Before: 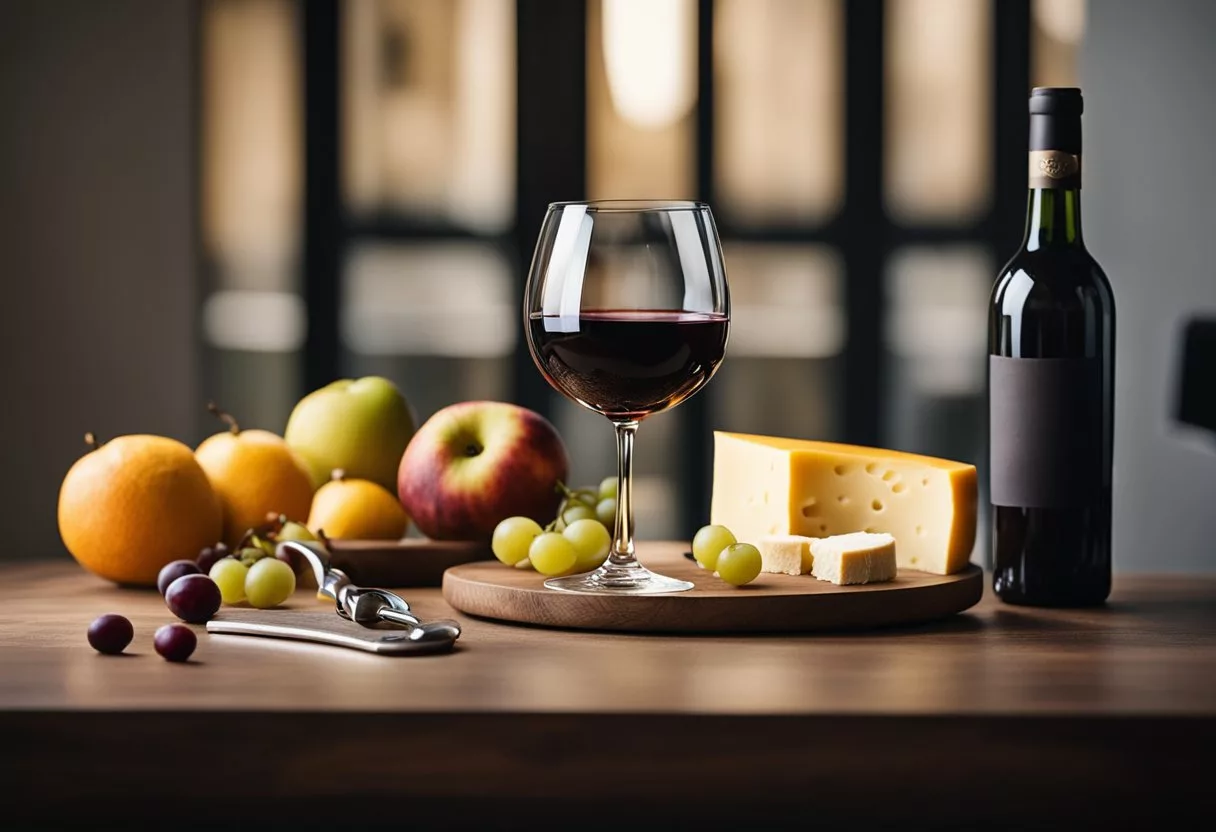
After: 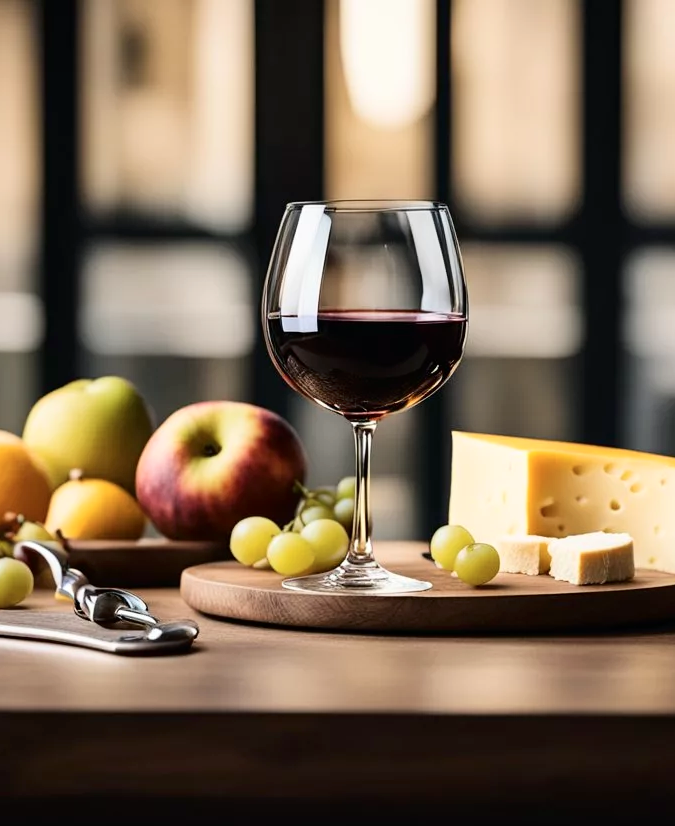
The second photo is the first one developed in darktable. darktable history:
tone curve: curves: ch0 [(0, 0) (0.004, 0.001) (0.133, 0.112) (0.325, 0.362) (0.832, 0.893) (1, 1)], color space Lab, independent channels, preserve colors none
crop: left 21.574%, right 22.552%
